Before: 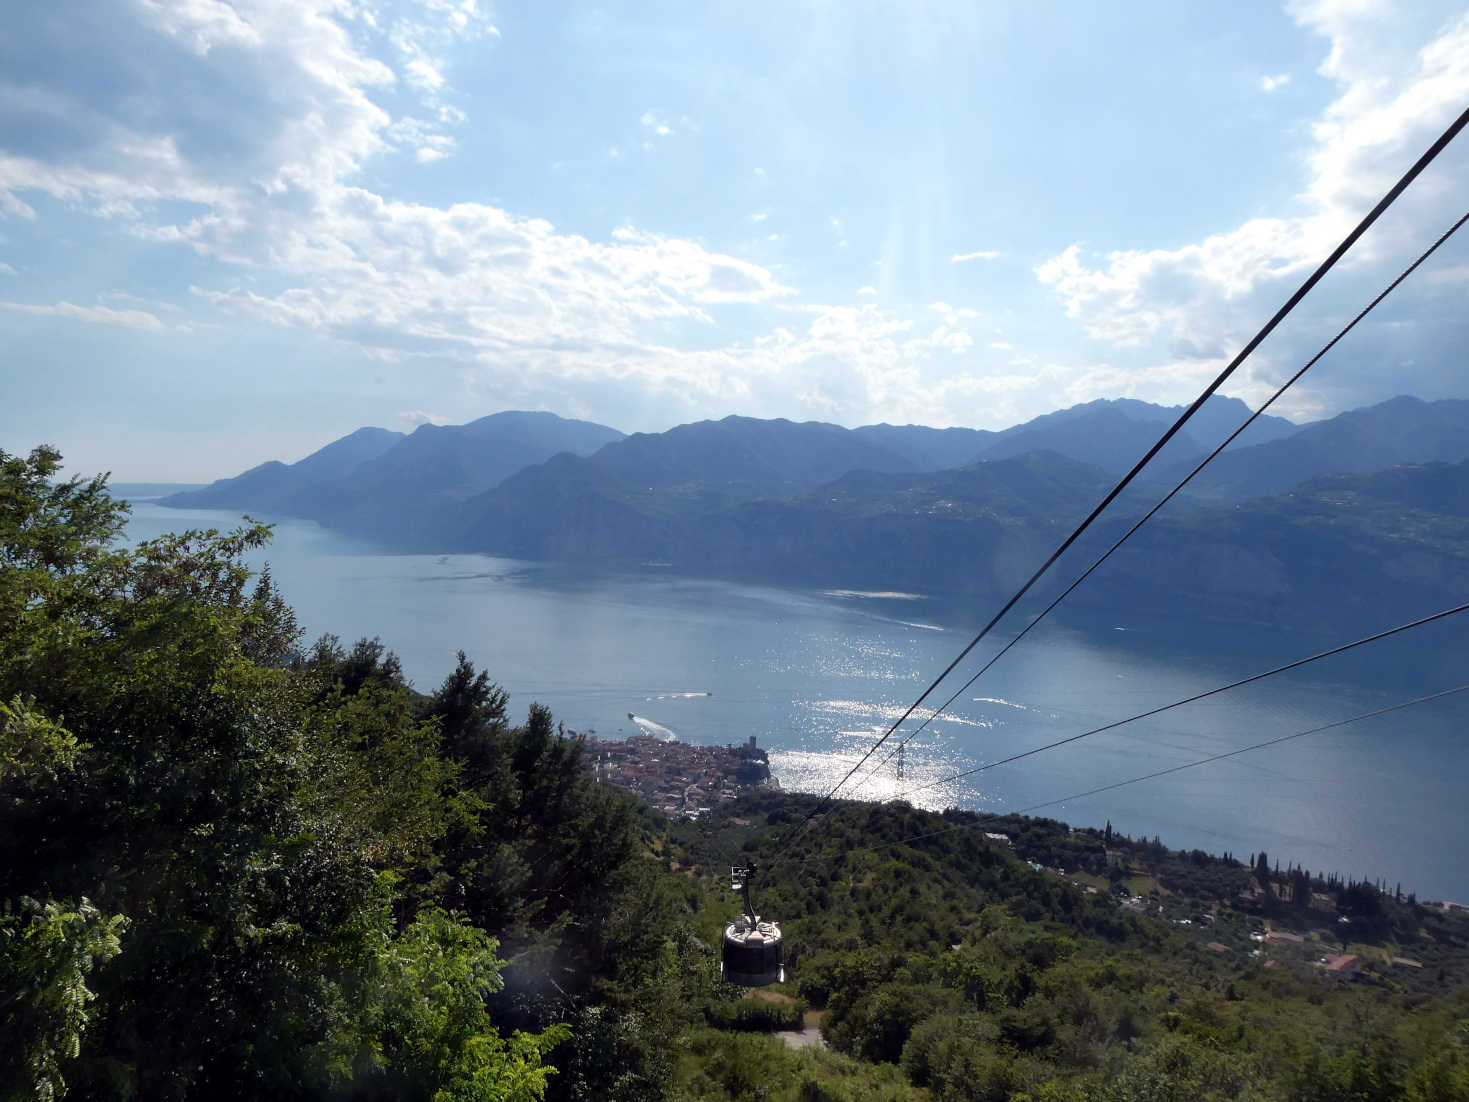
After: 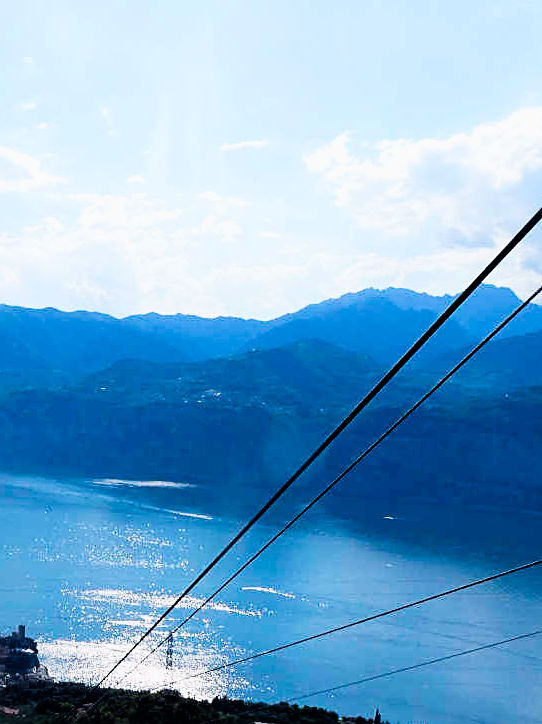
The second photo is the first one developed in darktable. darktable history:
crop and rotate: left 49.827%, top 10.091%, right 13.254%, bottom 24.133%
sharpen: on, module defaults
velvia: strength 31.88%, mid-tones bias 0.206
filmic rgb: black relative exposure -5.04 EV, white relative exposure 3.51 EV, hardness 3.18, contrast 1.496, highlights saturation mix -49.89%
color balance rgb: power › luminance -7.663%, power › chroma 1.084%, power › hue 217.08°, global offset › luminance 0.723%, perceptual saturation grading › global saturation 0.315%, perceptual brilliance grading › global brilliance 11.25%, global vibrance 50.579%
